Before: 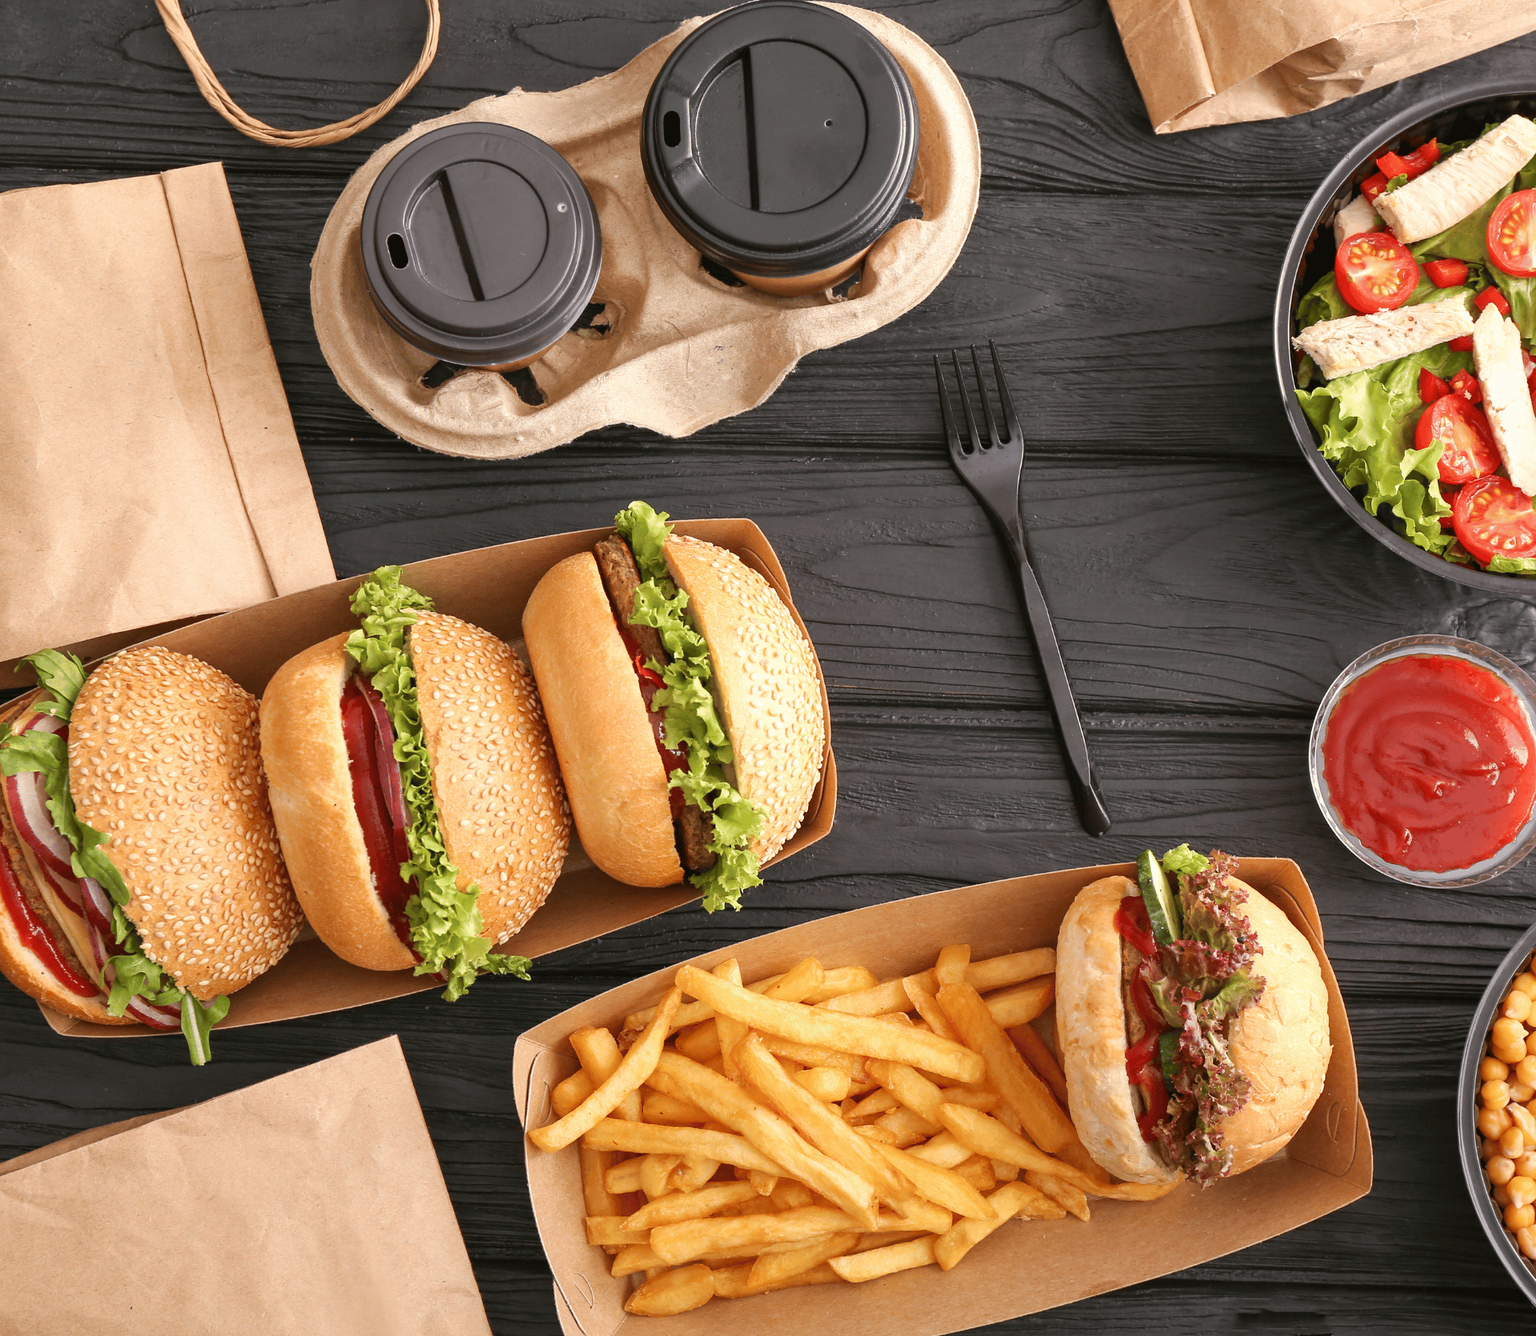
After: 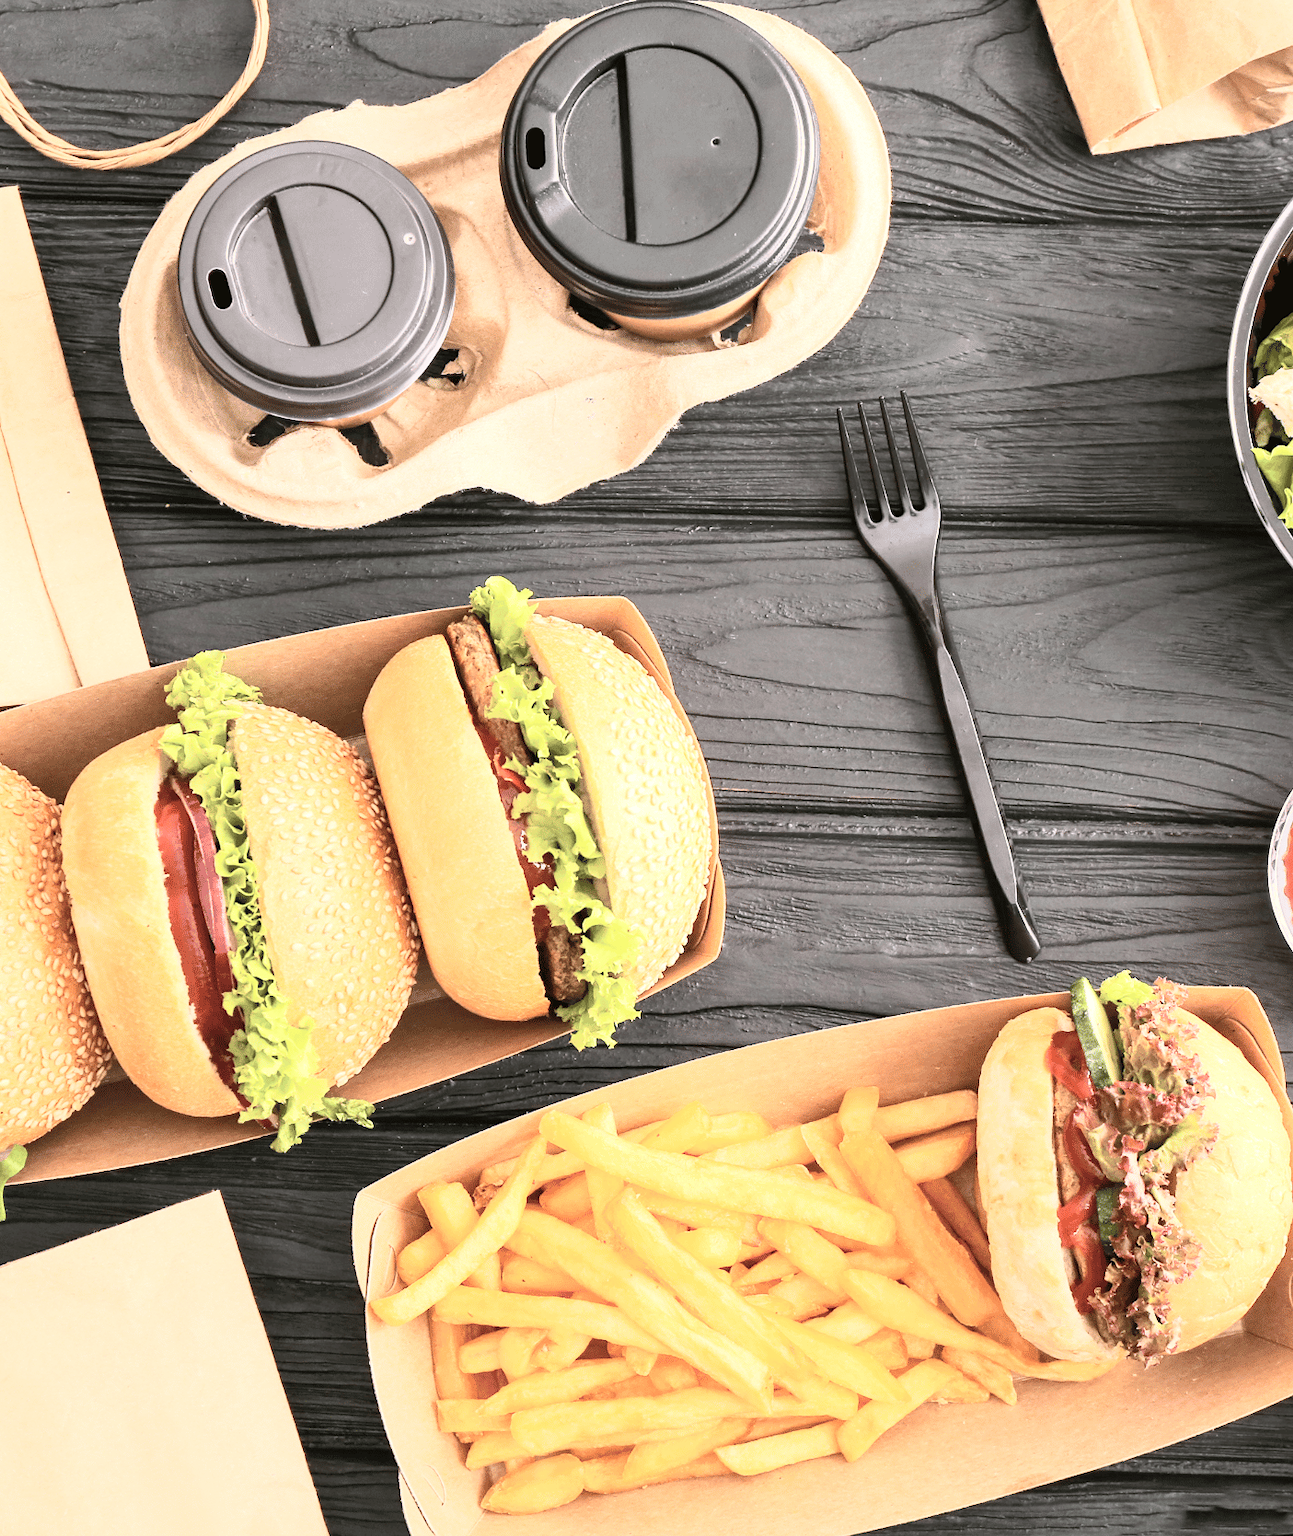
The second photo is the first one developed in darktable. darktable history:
crop: left 13.443%, right 13.31%
tone curve: curves: ch0 [(0, 0) (0.003, 0.003) (0.011, 0.011) (0.025, 0.026) (0.044, 0.045) (0.069, 0.087) (0.1, 0.141) (0.136, 0.202) (0.177, 0.271) (0.224, 0.357) (0.277, 0.461) (0.335, 0.583) (0.399, 0.685) (0.468, 0.782) (0.543, 0.867) (0.623, 0.927) (0.709, 0.96) (0.801, 0.975) (0.898, 0.987) (1, 1)], color space Lab, independent channels, preserve colors none
